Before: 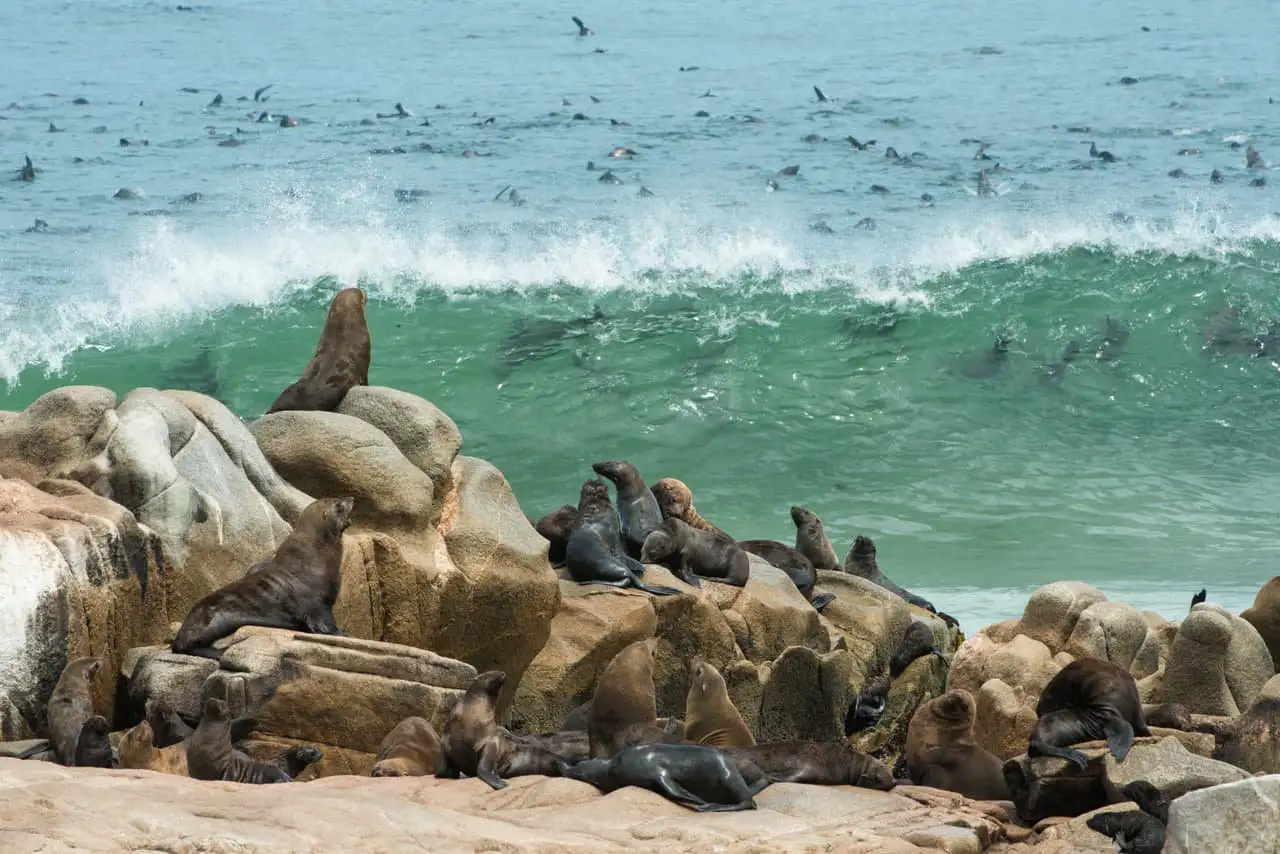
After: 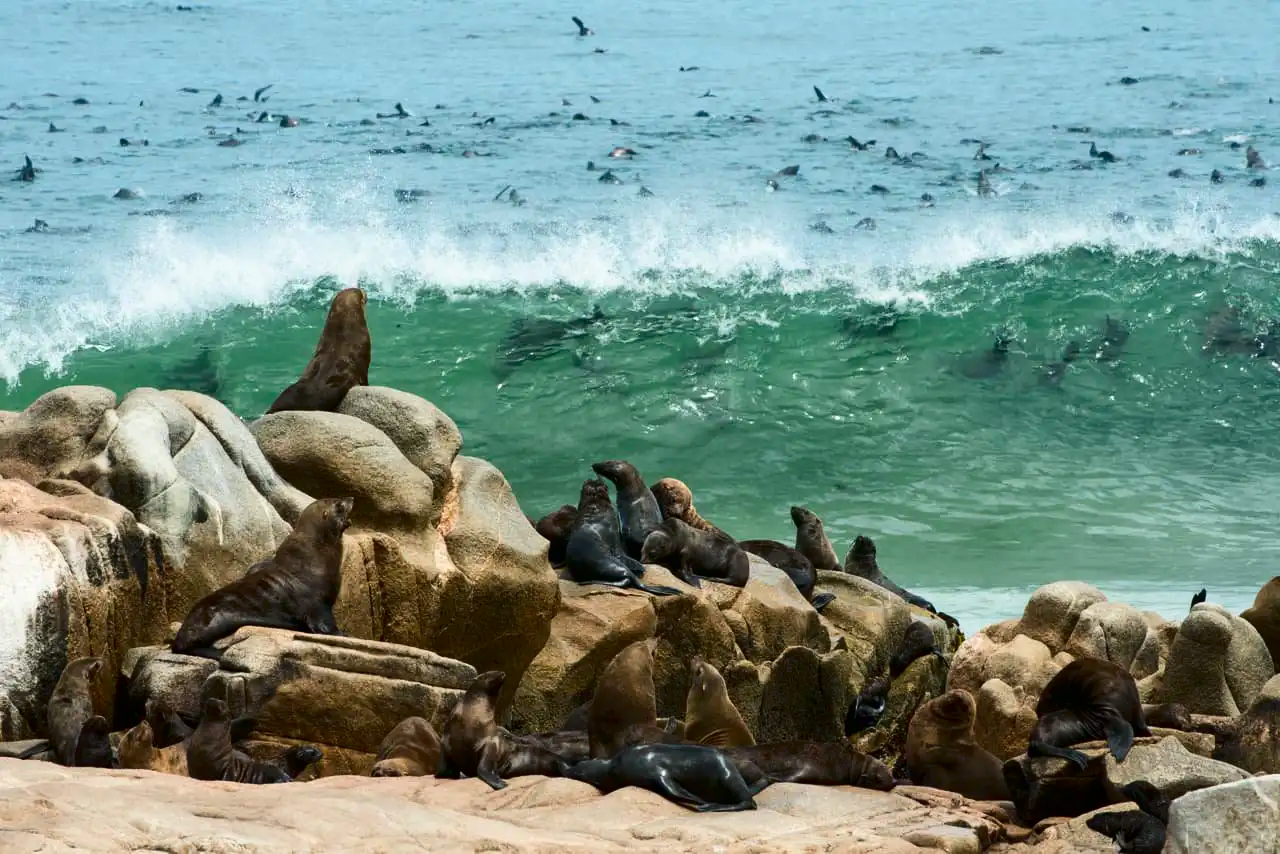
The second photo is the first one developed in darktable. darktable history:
contrast brightness saturation: contrast 0.206, brightness -0.113, saturation 0.209
